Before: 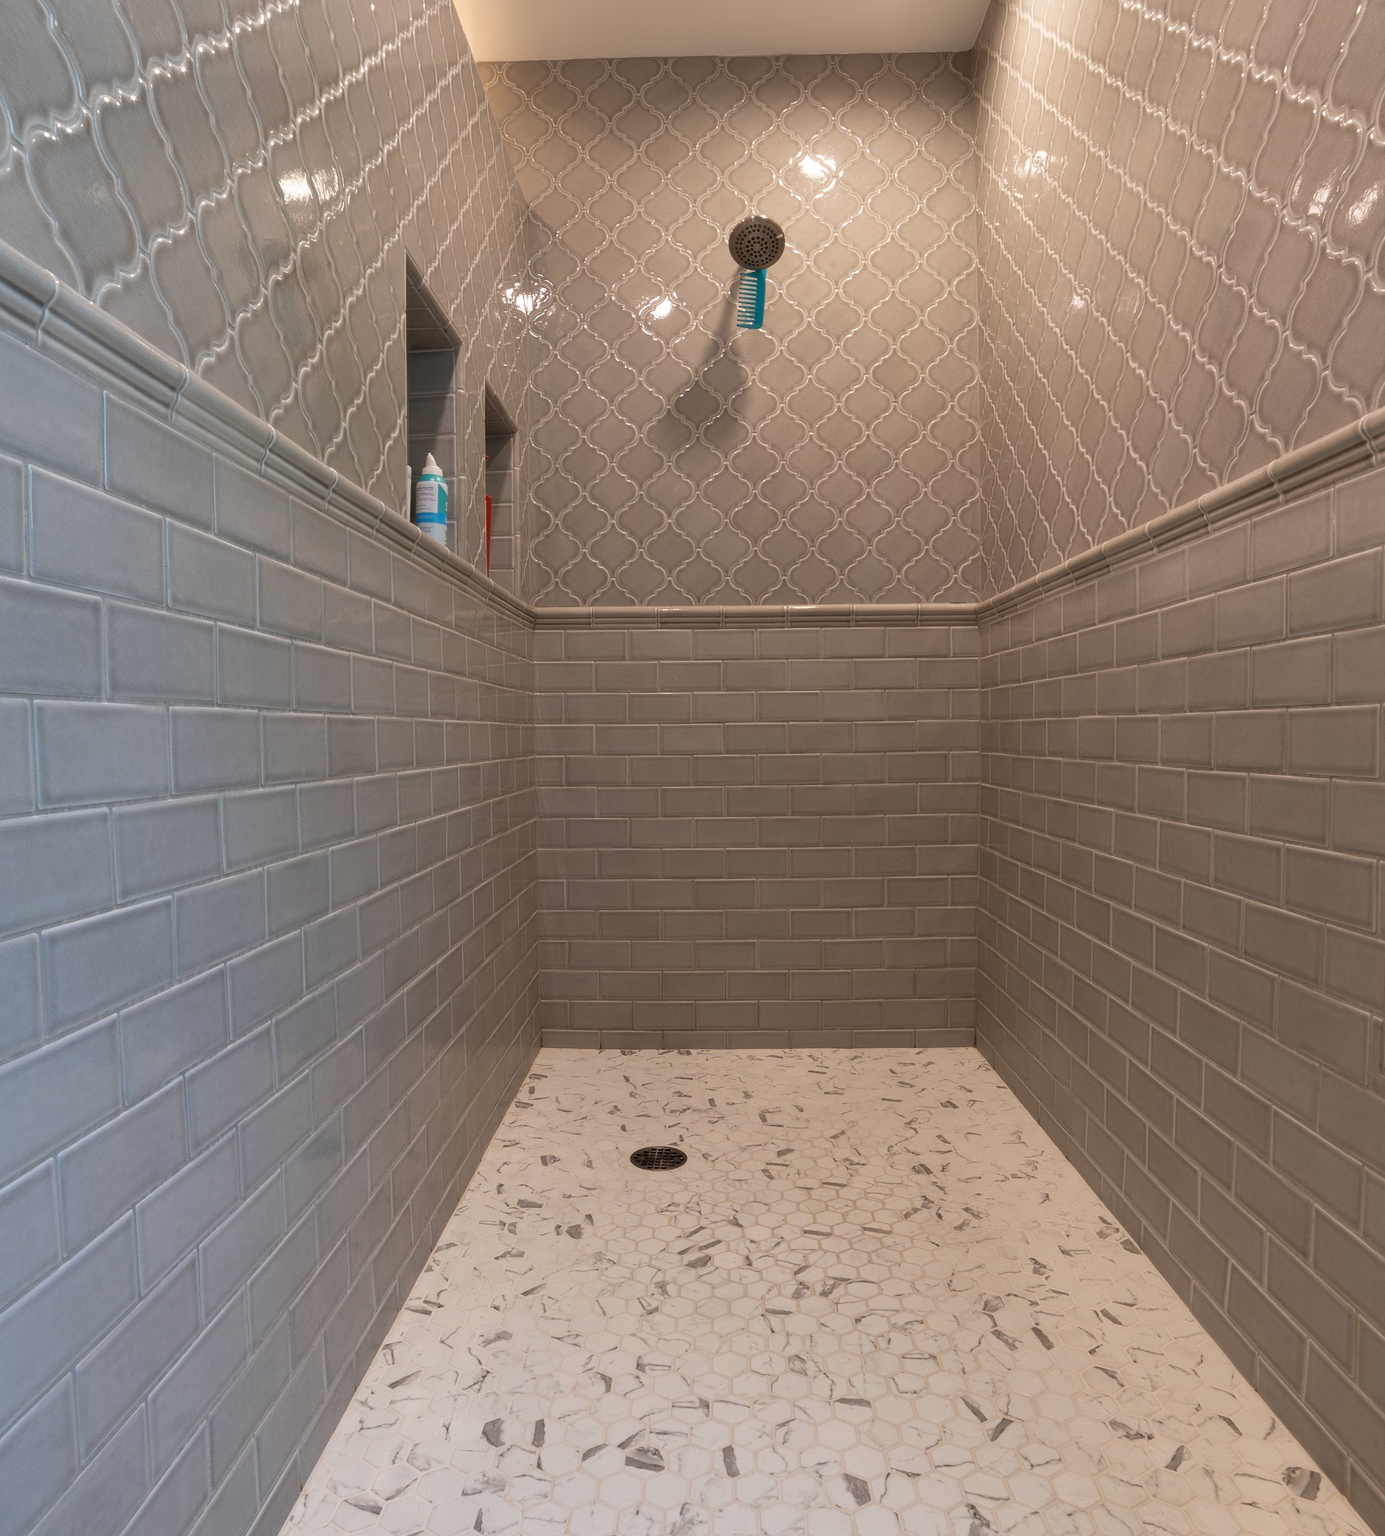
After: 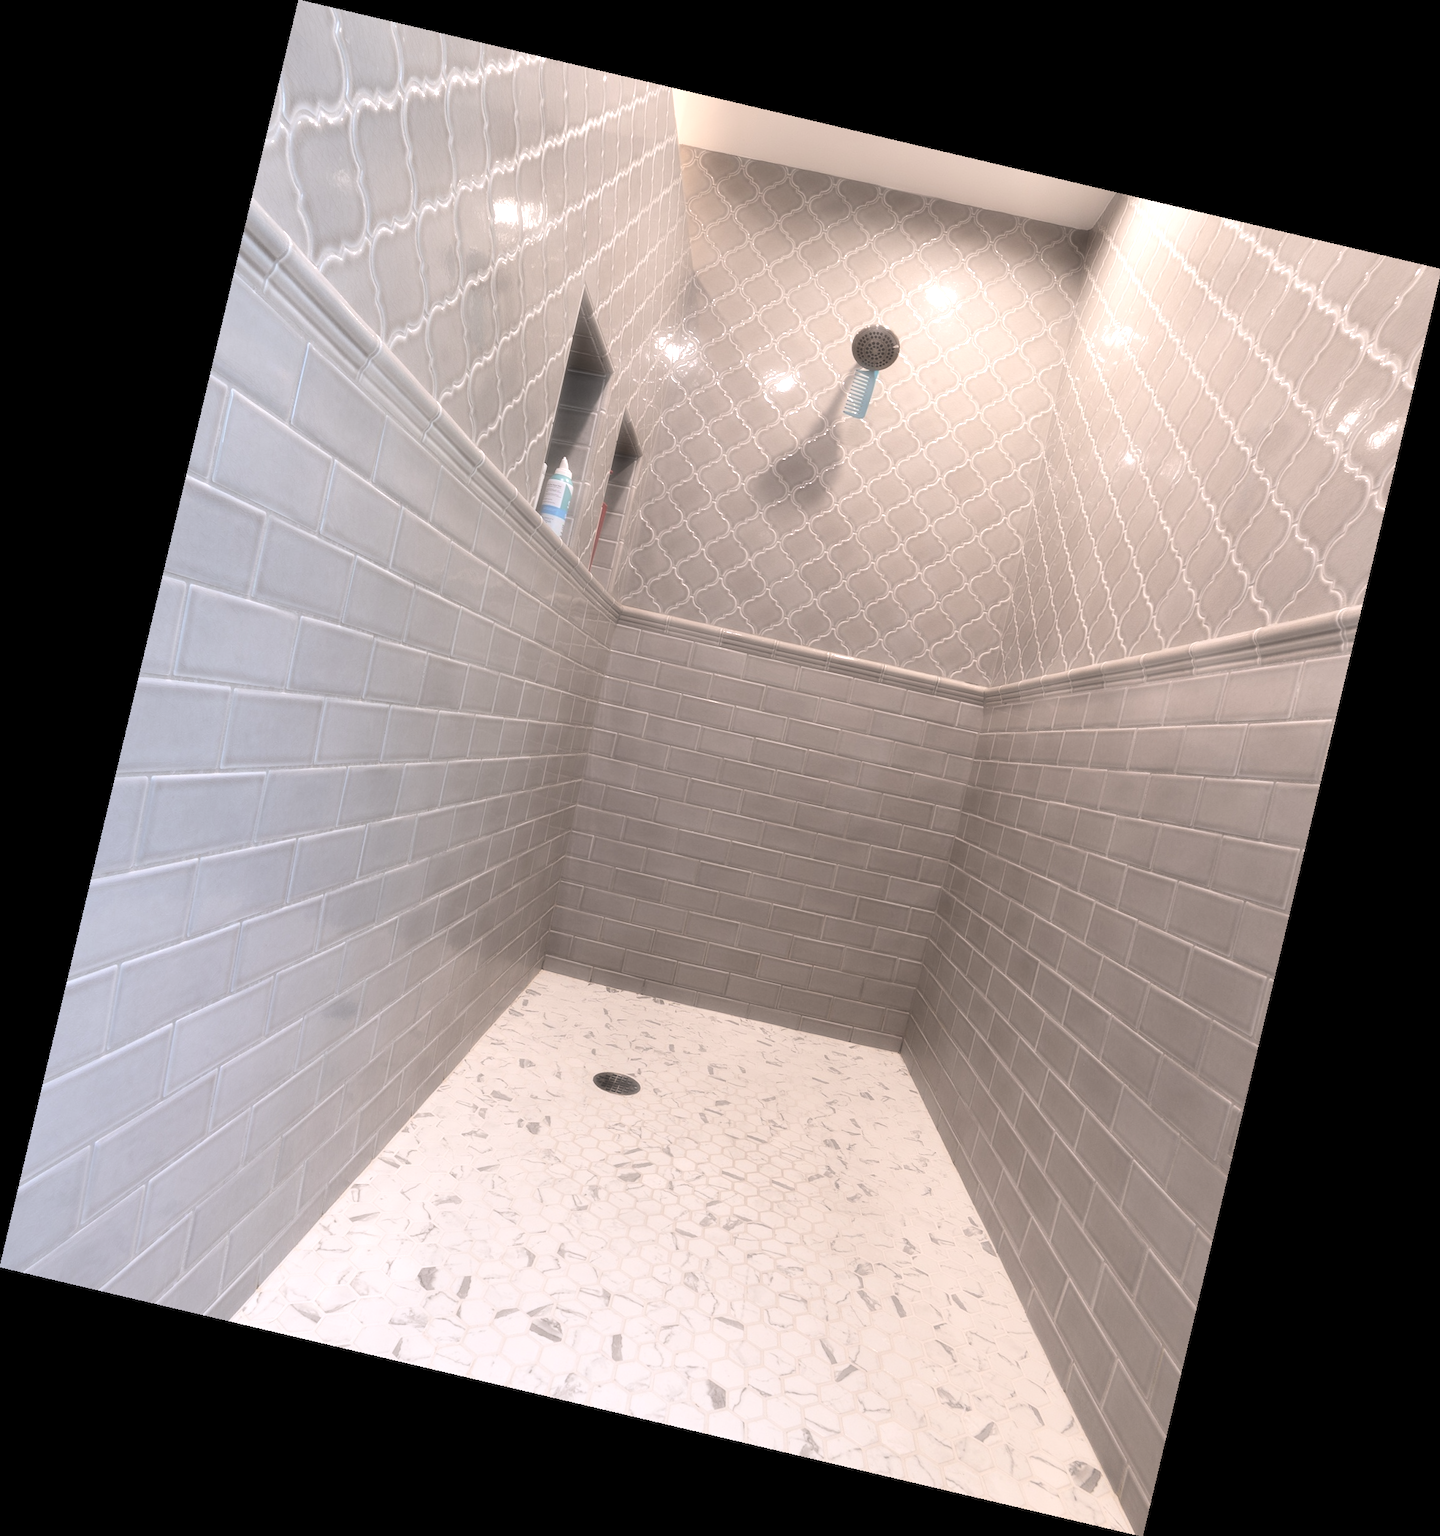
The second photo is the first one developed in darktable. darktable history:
rotate and perspective: rotation 13.27°, automatic cropping off
white balance: red 0.984, blue 1.059
haze removal: strength -0.9, distance 0.225, compatibility mode true, adaptive false
tone equalizer: -8 EV -0.75 EV, -7 EV -0.7 EV, -6 EV -0.6 EV, -5 EV -0.4 EV, -3 EV 0.4 EV, -2 EV 0.6 EV, -1 EV 0.7 EV, +0 EV 0.75 EV, edges refinement/feathering 500, mask exposure compensation -1.57 EV, preserve details no
